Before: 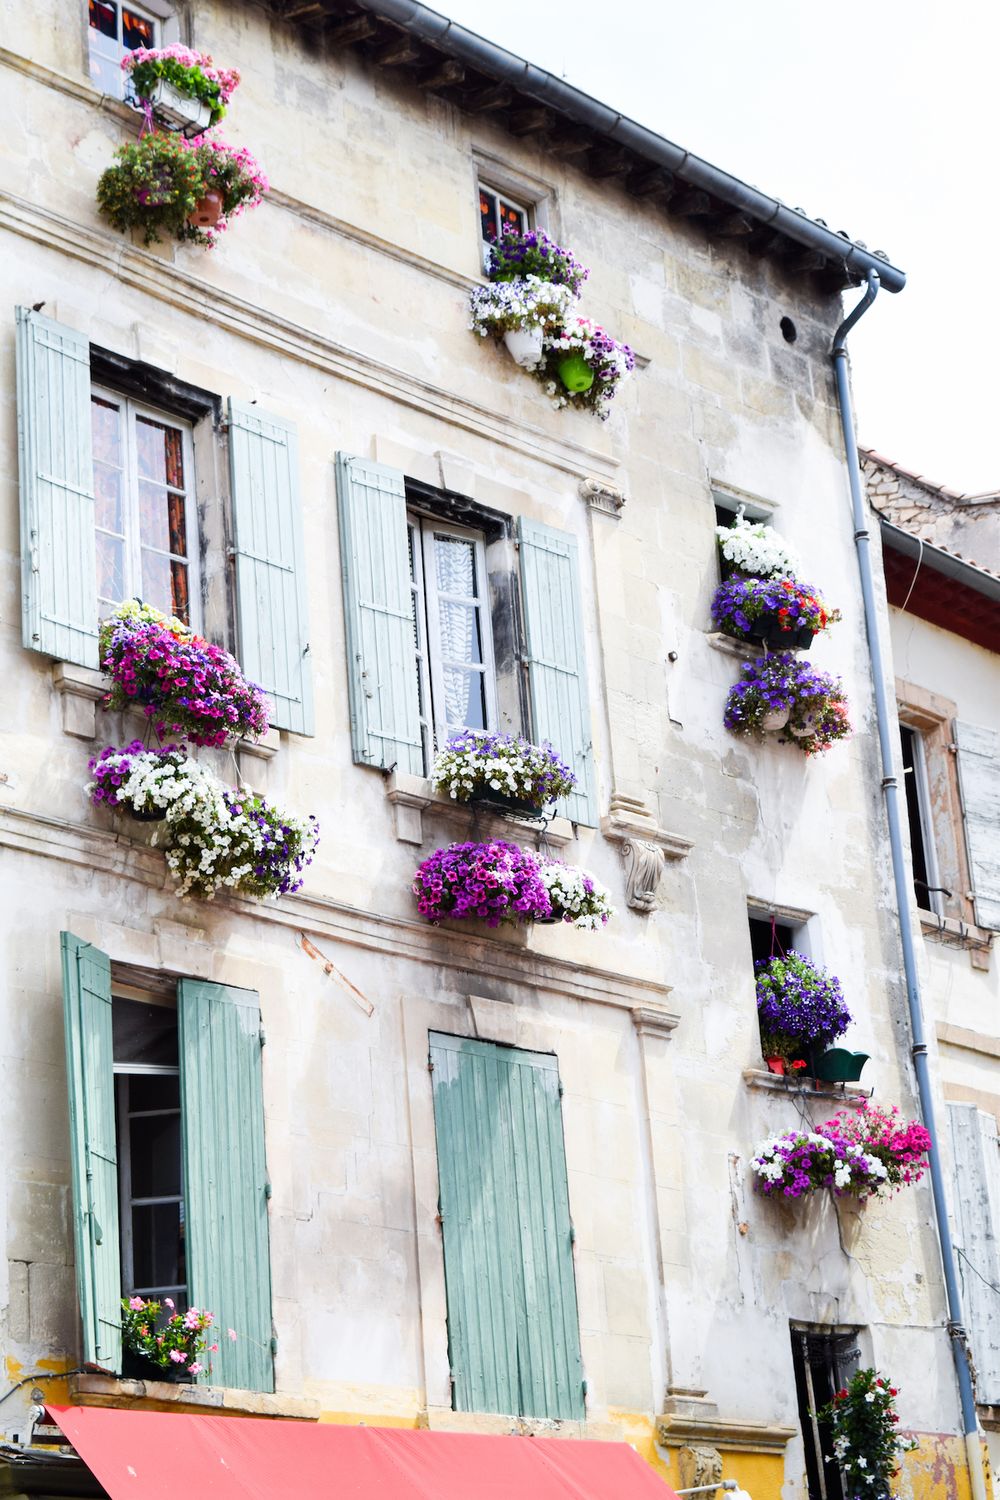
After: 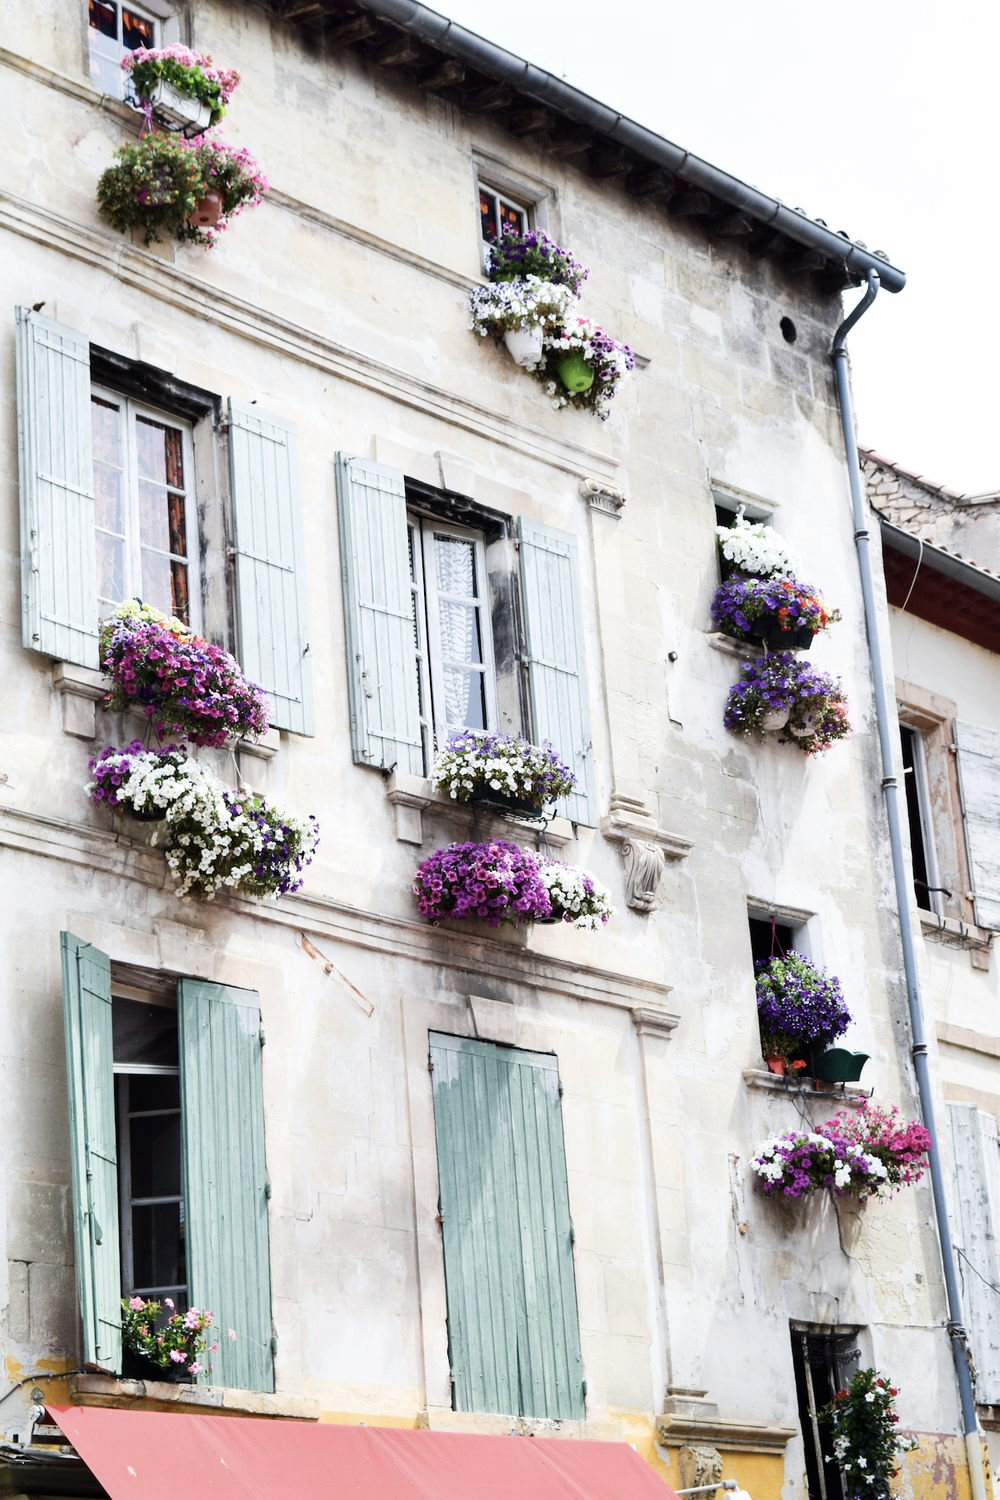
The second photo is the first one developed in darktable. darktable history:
contrast brightness saturation: contrast 0.098, saturation -0.286
color correction: highlights b* 0.015, saturation 0.986
